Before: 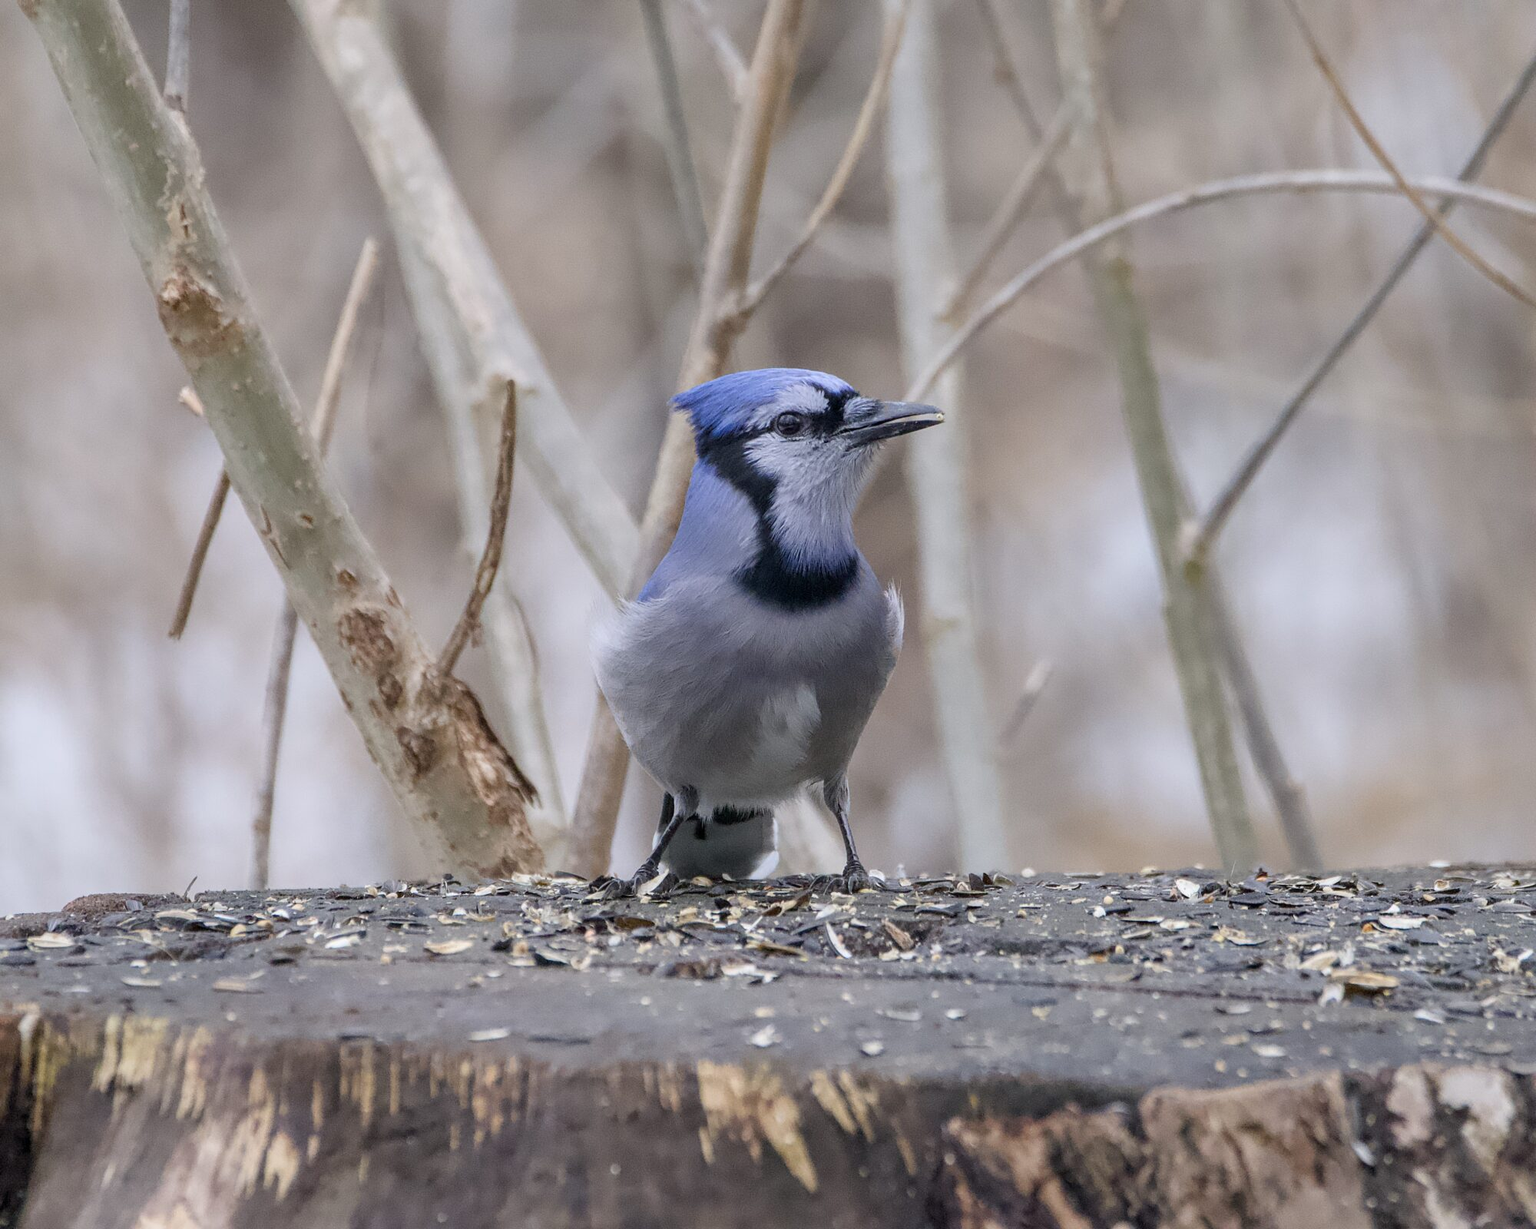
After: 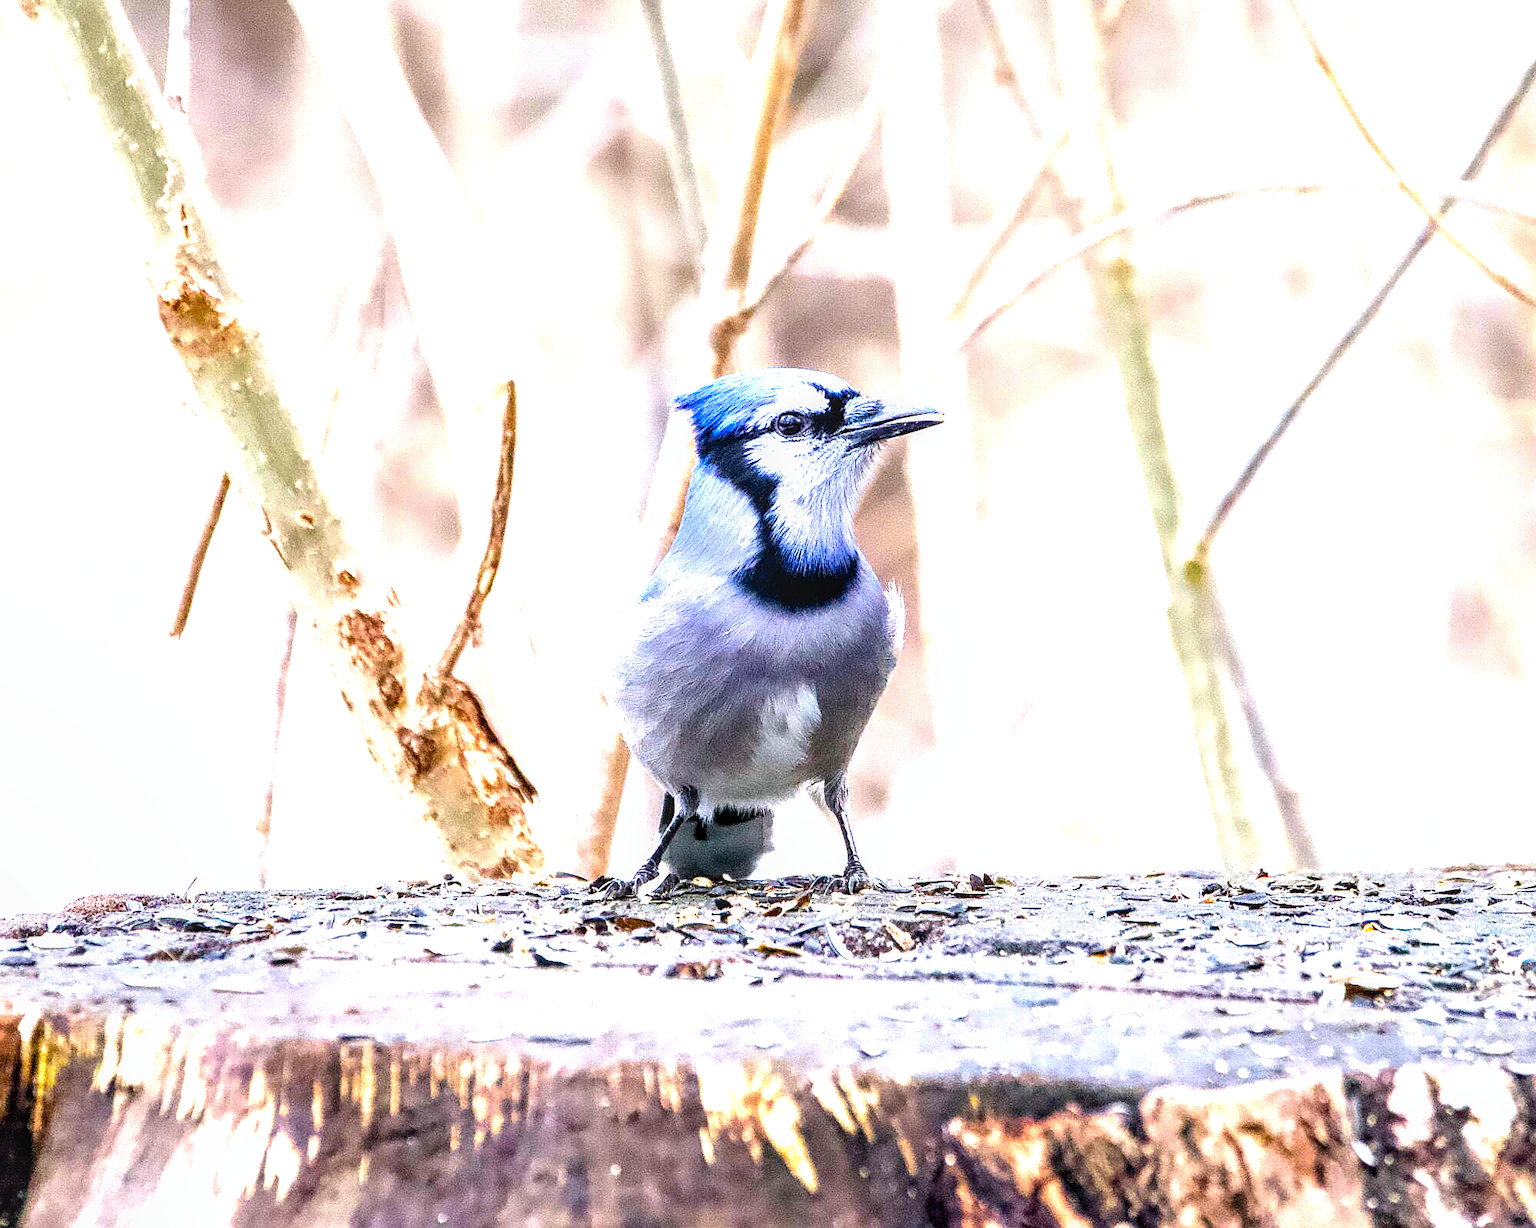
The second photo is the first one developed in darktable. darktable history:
sharpen: radius 0.982, amount 0.602
crop: left 0.02%
color balance rgb: perceptual saturation grading › global saturation 25.334%, global vibrance 20%
color correction: highlights a* -0.191, highlights b* -0.099
filmic rgb: black relative exposure -8.23 EV, white relative exposure 2.24 EV, threshold 3.04 EV, hardness 7.18, latitude 86.38%, contrast 1.707, highlights saturation mix -3.82%, shadows ↔ highlights balance -2.66%, preserve chrominance no, color science v5 (2021), enable highlight reconstruction true
exposure: black level correction 0, exposure 1.199 EV, compensate highlight preservation false
local contrast: on, module defaults
